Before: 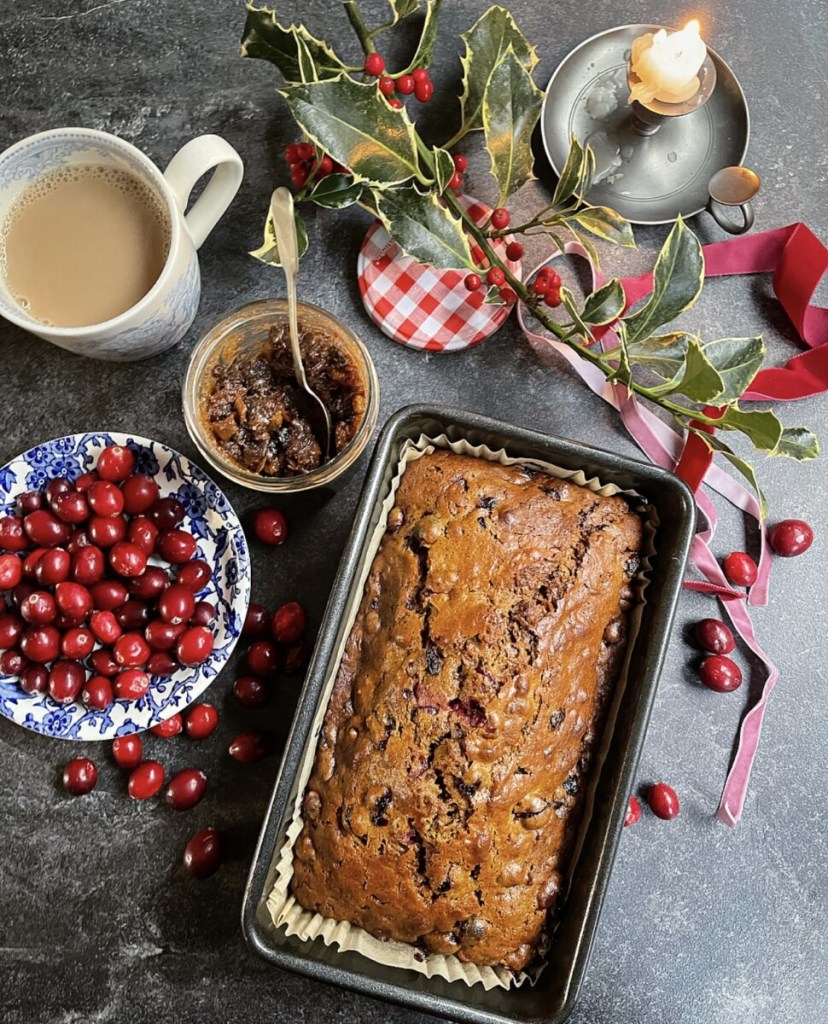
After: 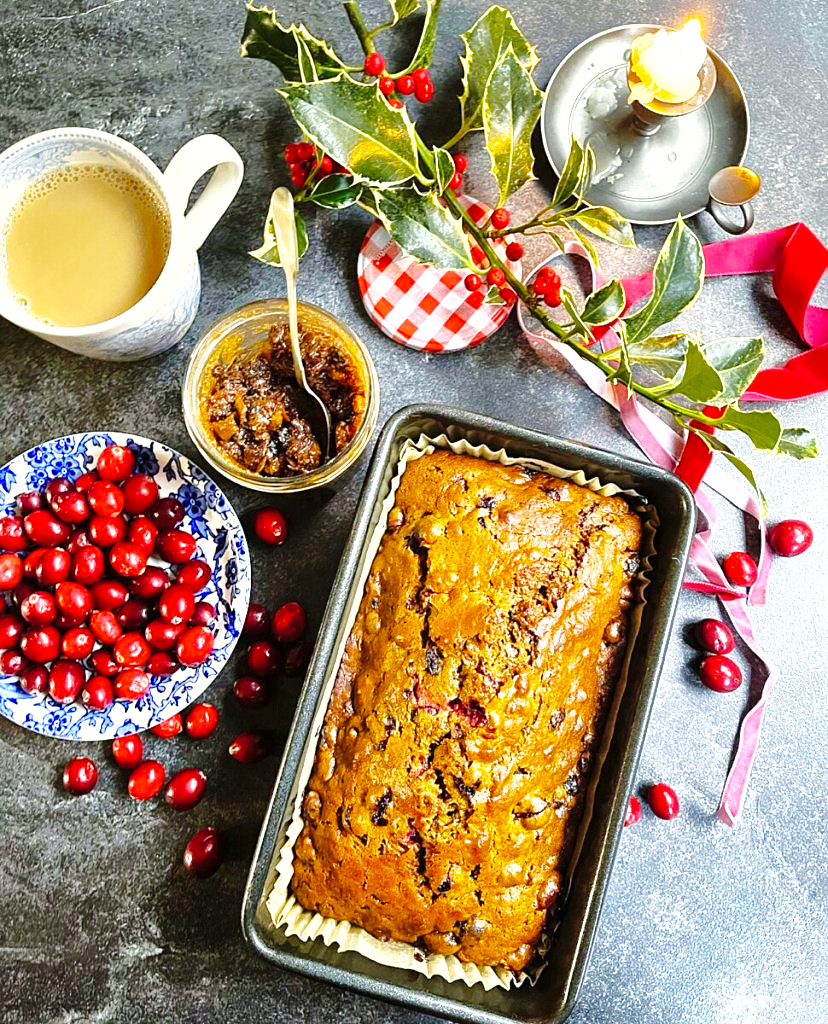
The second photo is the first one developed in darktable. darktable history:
sharpen: radius 1.28, amount 0.308, threshold 0.082
exposure: black level correction 0, exposure 0.95 EV, compensate exposure bias true, compensate highlight preservation false
shadows and highlights: shadows 40.16, highlights -59.84
base curve: curves: ch0 [(0, 0) (0.036, 0.025) (0.121, 0.166) (0.206, 0.329) (0.605, 0.79) (1, 1)], preserve colors none
color balance rgb: shadows lift › chroma 1.037%, shadows lift › hue 216.74°, shadows fall-off 299.302%, white fulcrum 1.98 EV, highlights fall-off 299.052%, linear chroma grading › global chroma 15.654%, perceptual saturation grading › global saturation -0.07%, mask middle-gray fulcrum 99.448%, global vibrance 45.328%, contrast gray fulcrum 38.408%
